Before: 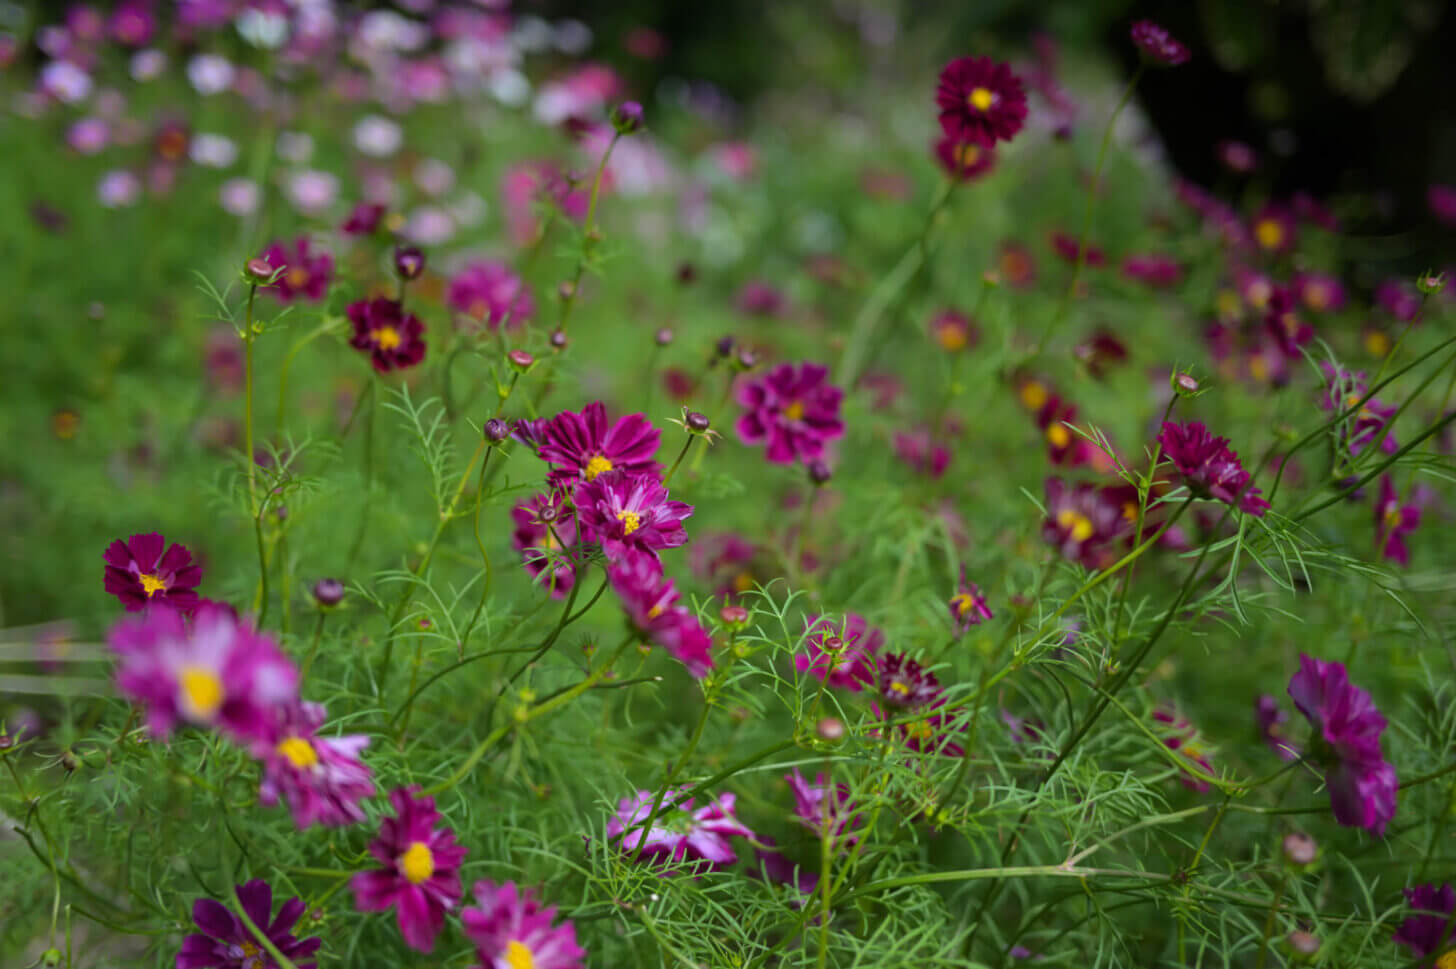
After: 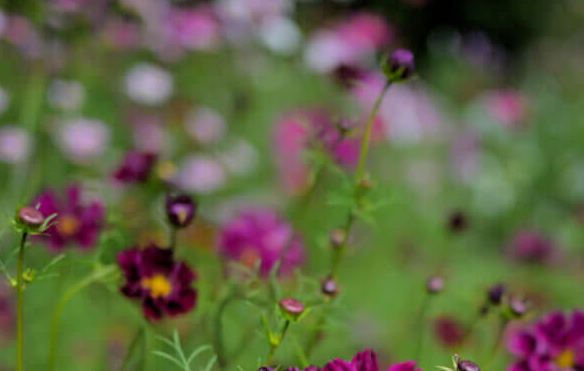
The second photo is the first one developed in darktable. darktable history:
crop: left 15.744%, top 5.427%, right 44.091%, bottom 56.284%
shadows and highlights: shadows -1.56, highlights 41.56
filmic rgb: black relative exposure -7.78 EV, white relative exposure 4.45 EV, target black luminance 0%, hardness 3.76, latitude 50.6%, contrast 1.063, highlights saturation mix 9.01%, shadows ↔ highlights balance -0.26%
